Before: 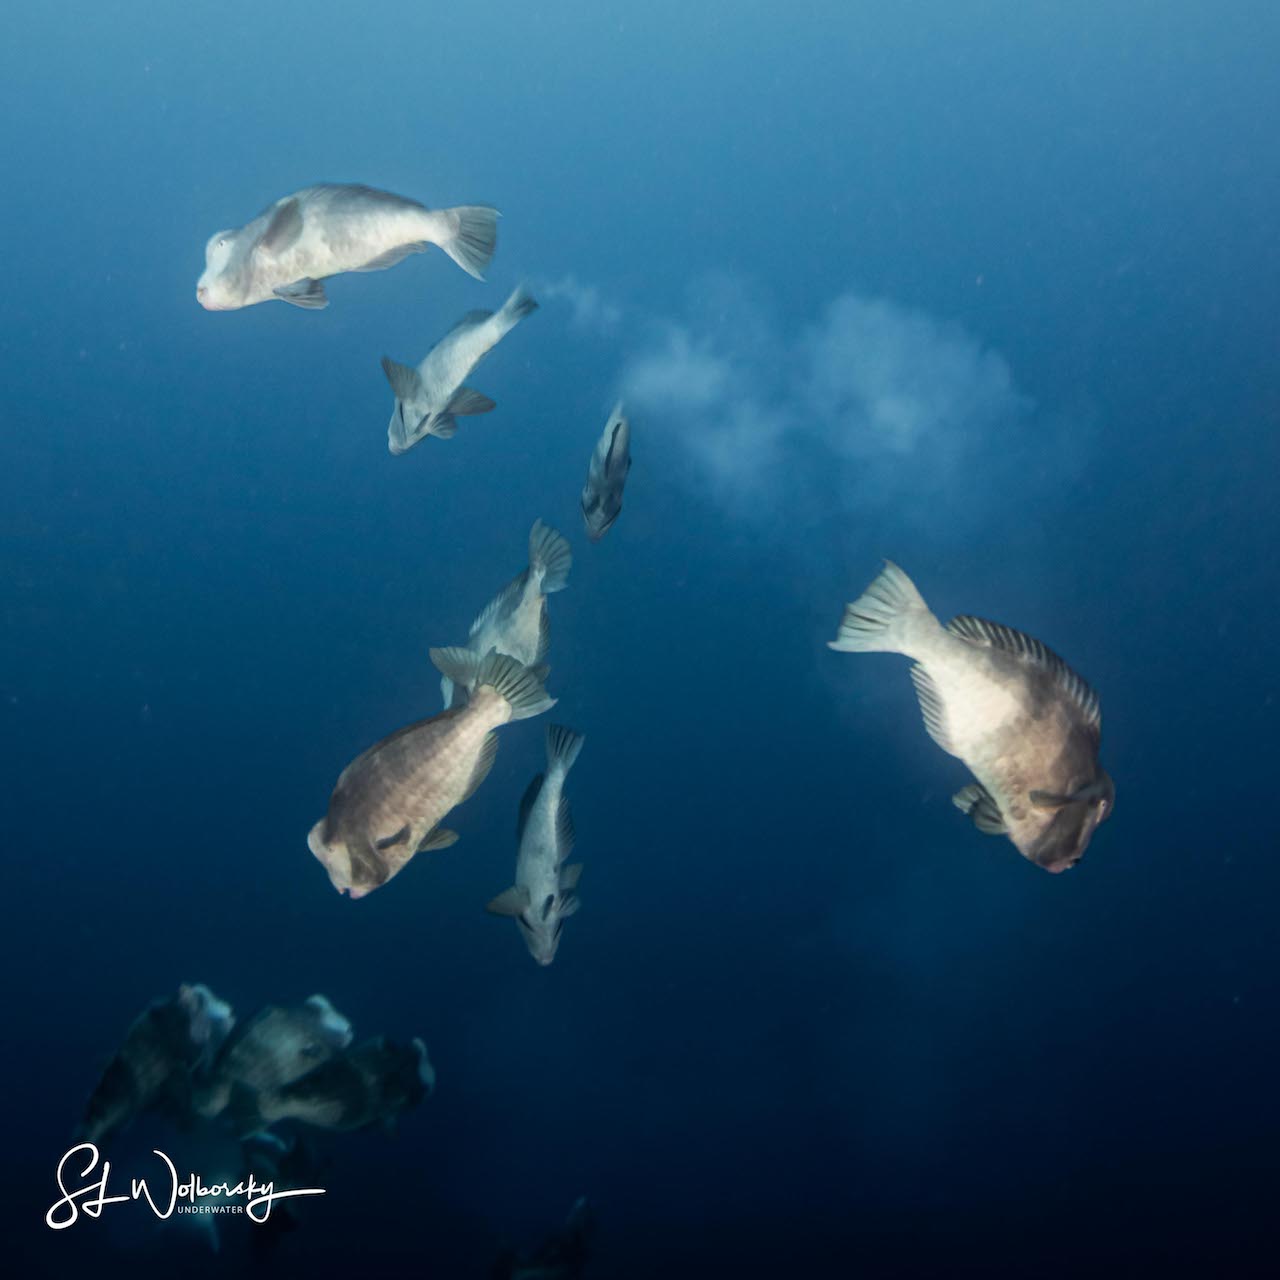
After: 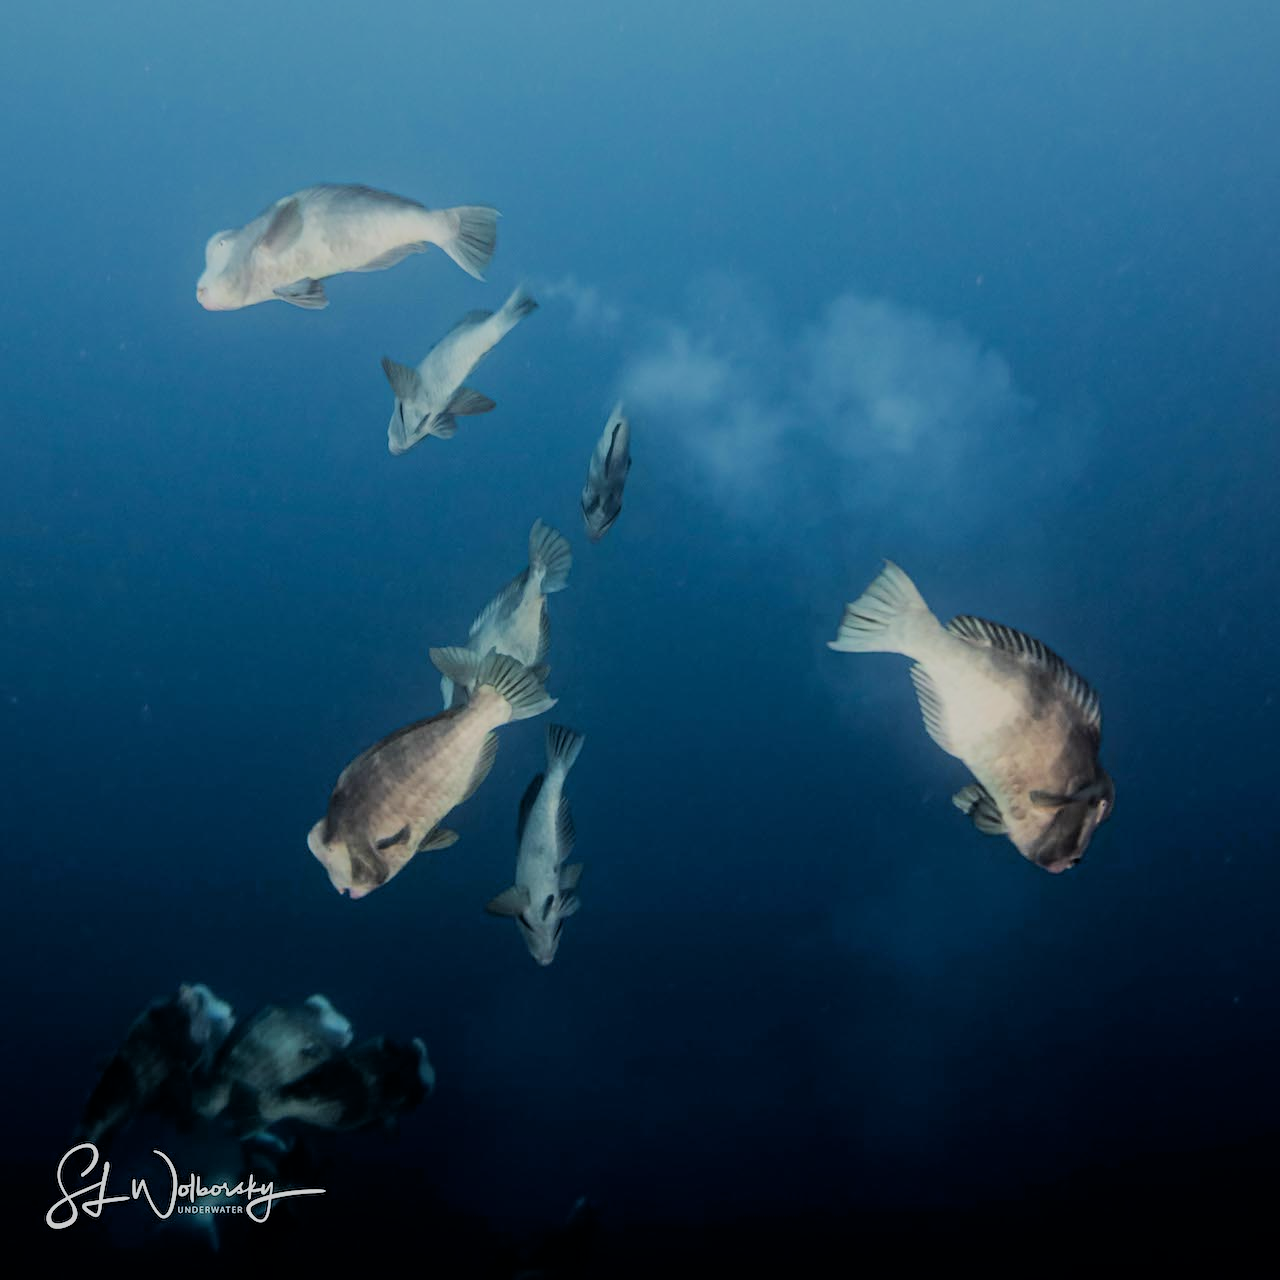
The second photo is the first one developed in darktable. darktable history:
filmic rgb: black relative exposure -6.15 EV, white relative exposure 6.96 EV, hardness 2.23, color science v6 (2022)
sharpen: amount 0.2
